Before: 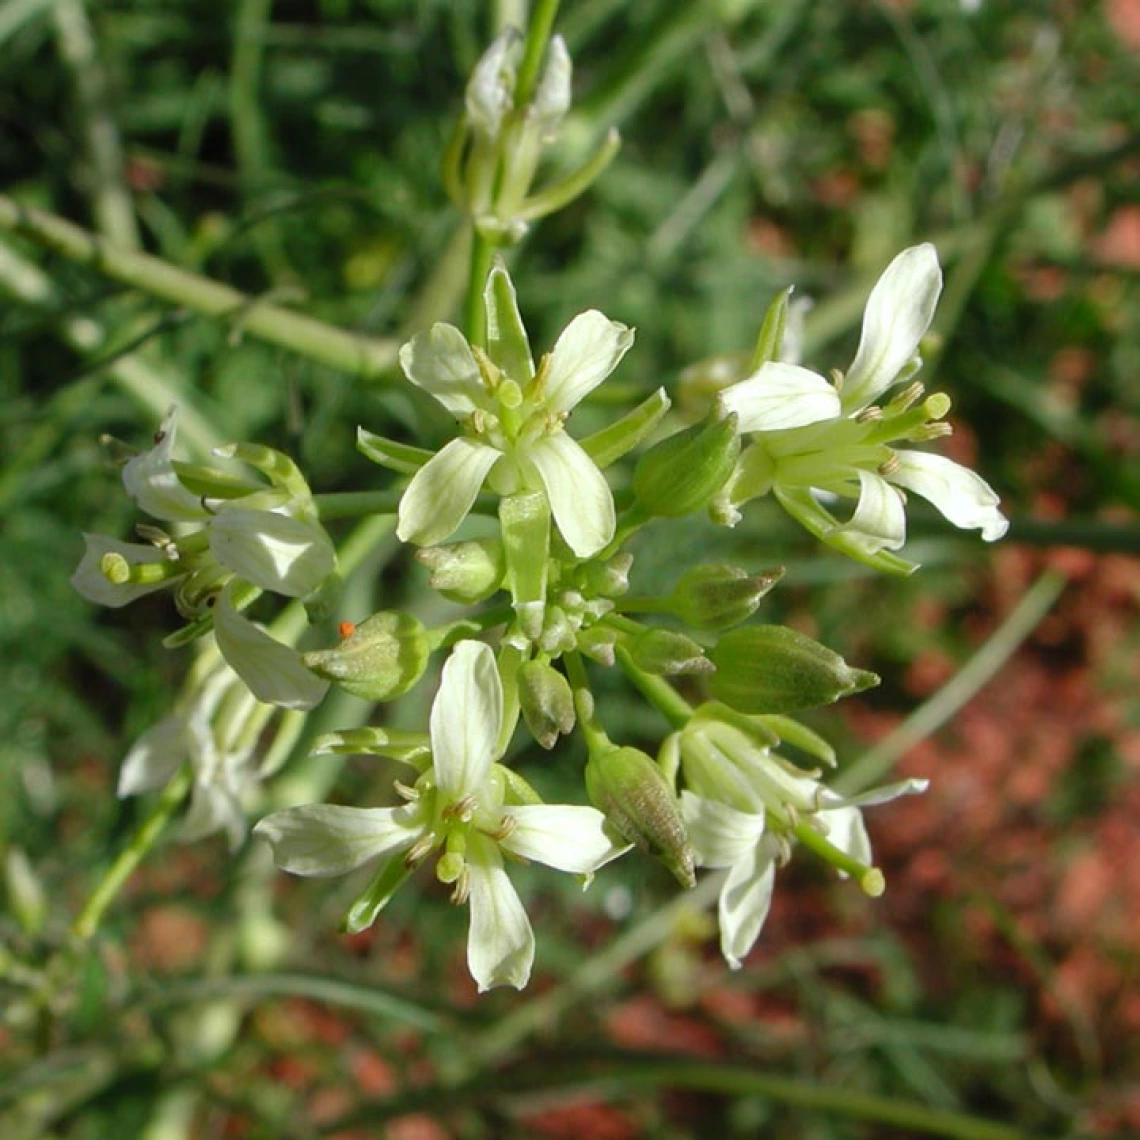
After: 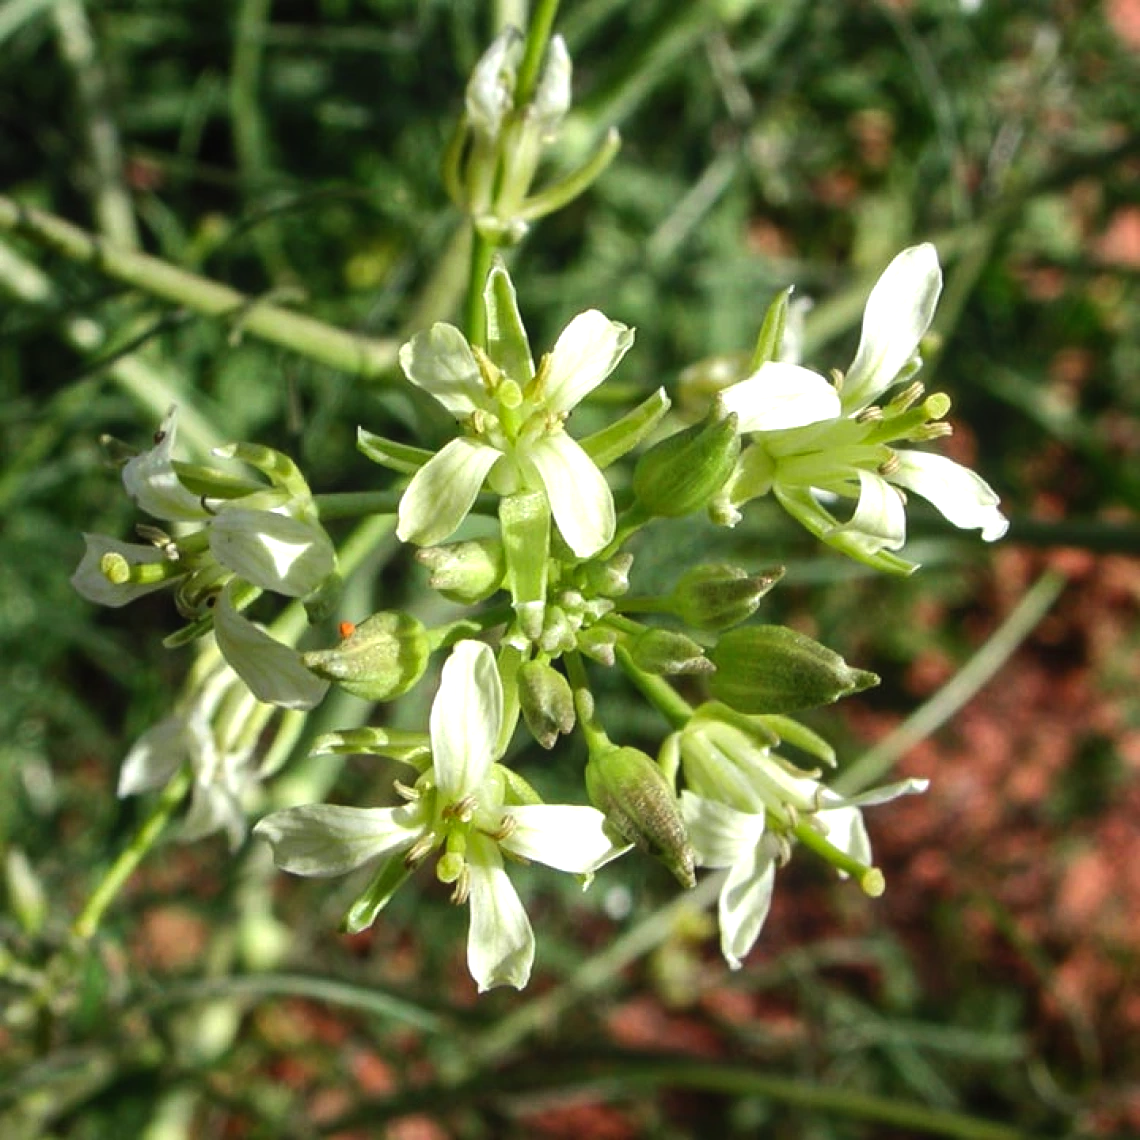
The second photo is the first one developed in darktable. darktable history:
local contrast: detail 109%
tone equalizer: -8 EV -0.715 EV, -7 EV -0.72 EV, -6 EV -0.597 EV, -5 EV -0.424 EV, -3 EV 0.387 EV, -2 EV 0.6 EV, -1 EV 0.692 EV, +0 EV 0.741 EV, edges refinement/feathering 500, mask exposure compensation -1.57 EV, preserve details no
